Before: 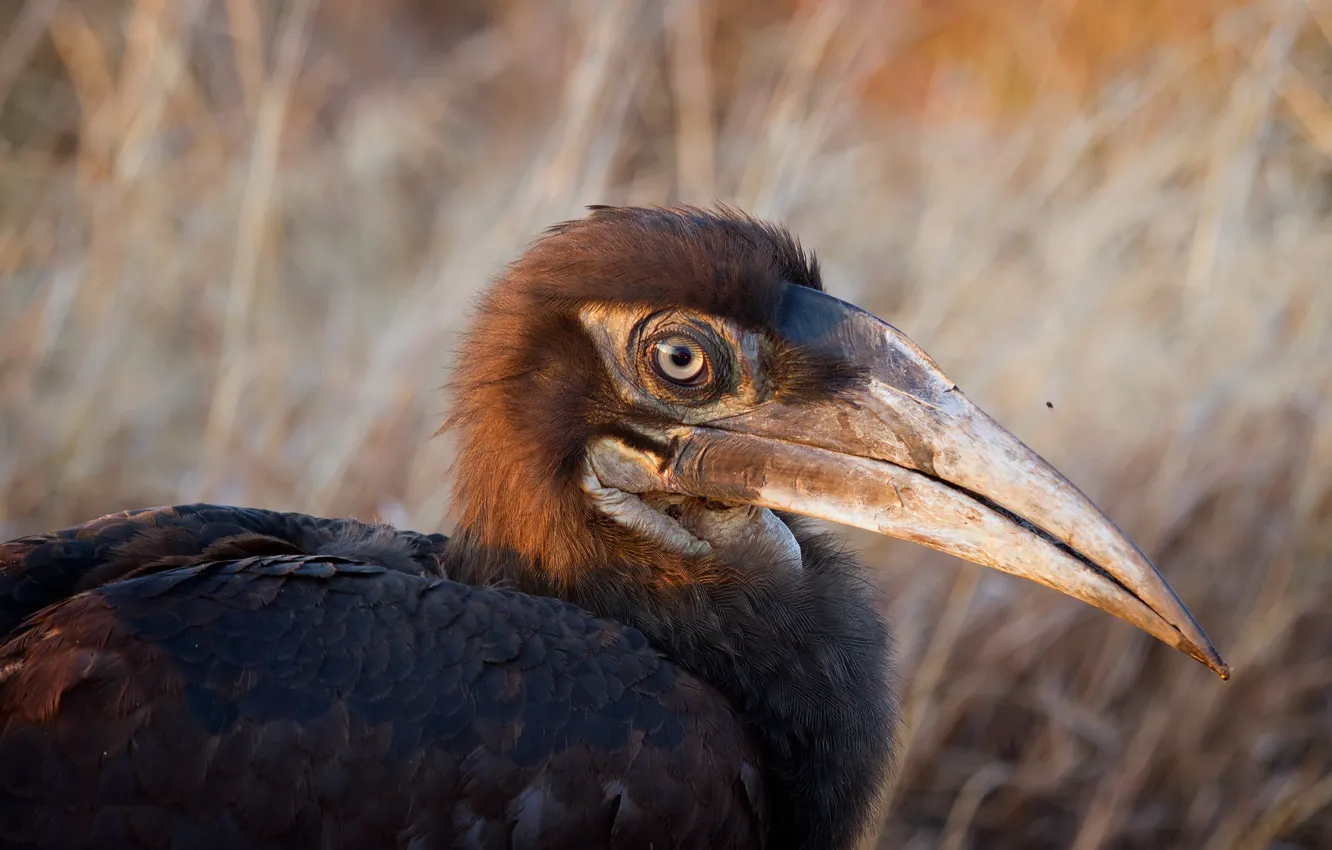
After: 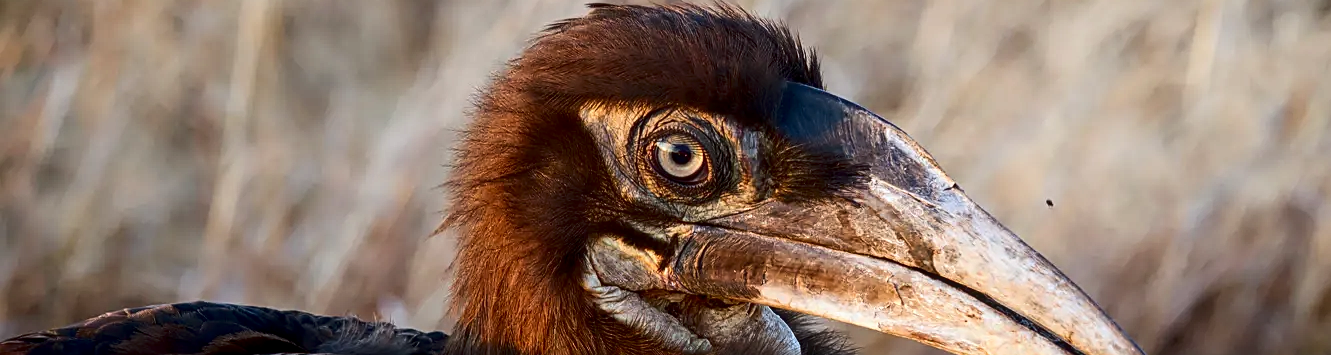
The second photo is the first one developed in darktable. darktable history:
local contrast: on, module defaults
crop and rotate: top 23.84%, bottom 34.294%
sharpen: on, module defaults
contrast brightness saturation: contrast 0.2, brightness -0.11, saturation 0.1
